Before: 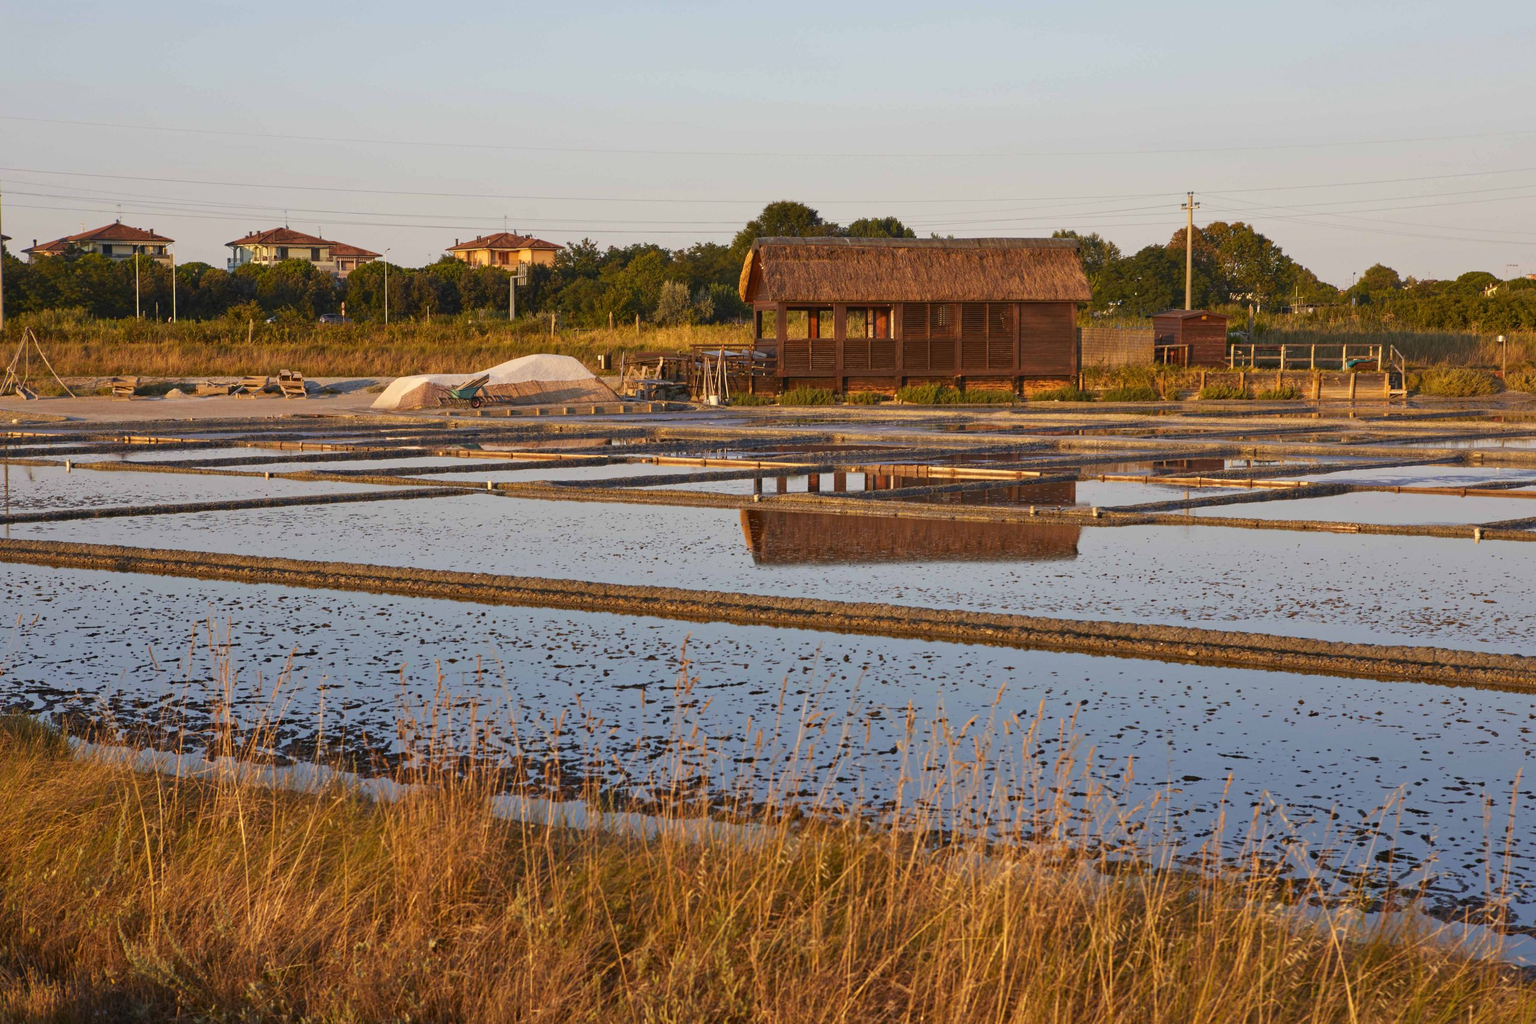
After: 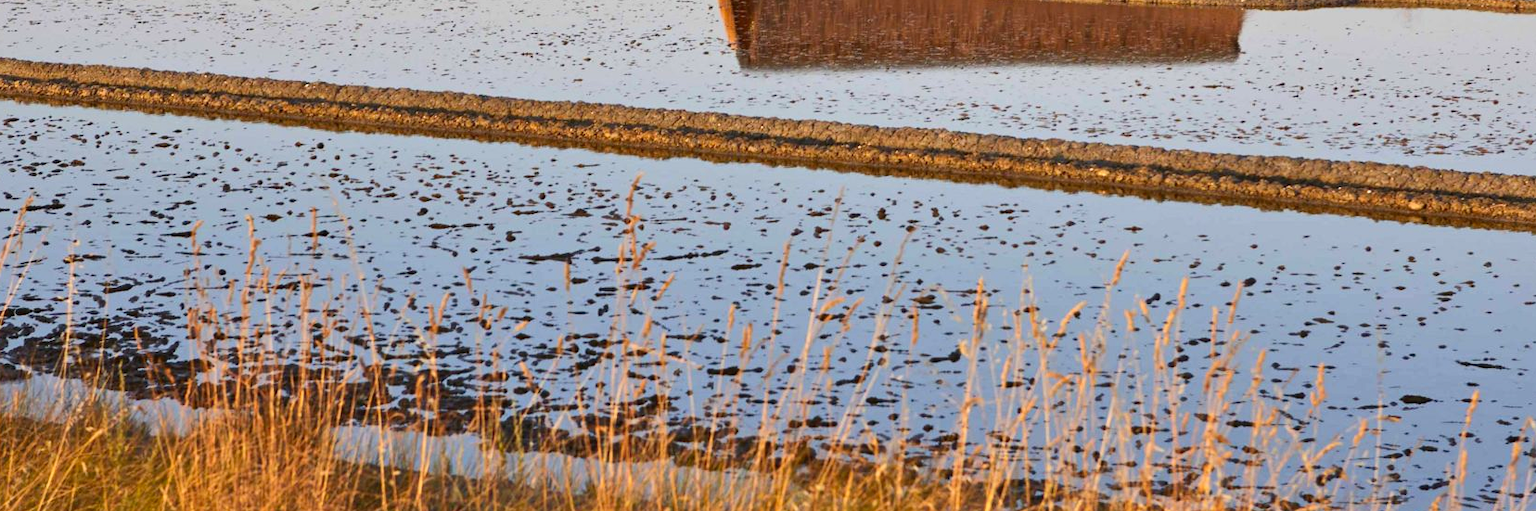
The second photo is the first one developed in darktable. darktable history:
crop: left 18.008%, top 50.842%, right 17.304%, bottom 16.837%
contrast brightness saturation: contrast 0.196, brightness 0.16, saturation 0.217
local contrast: mode bilateral grid, contrast 19, coarseness 50, detail 120%, midtone range 0.2
color correction: highlights b* -0.027
